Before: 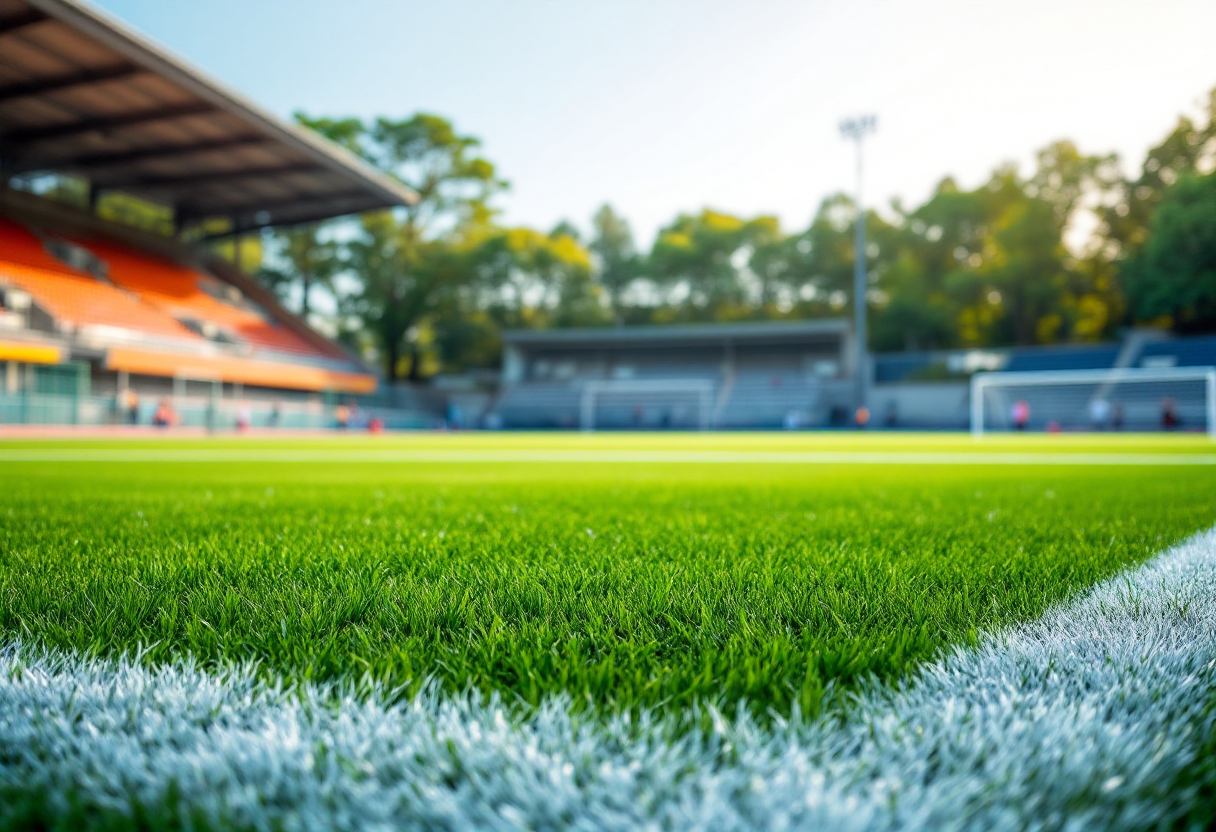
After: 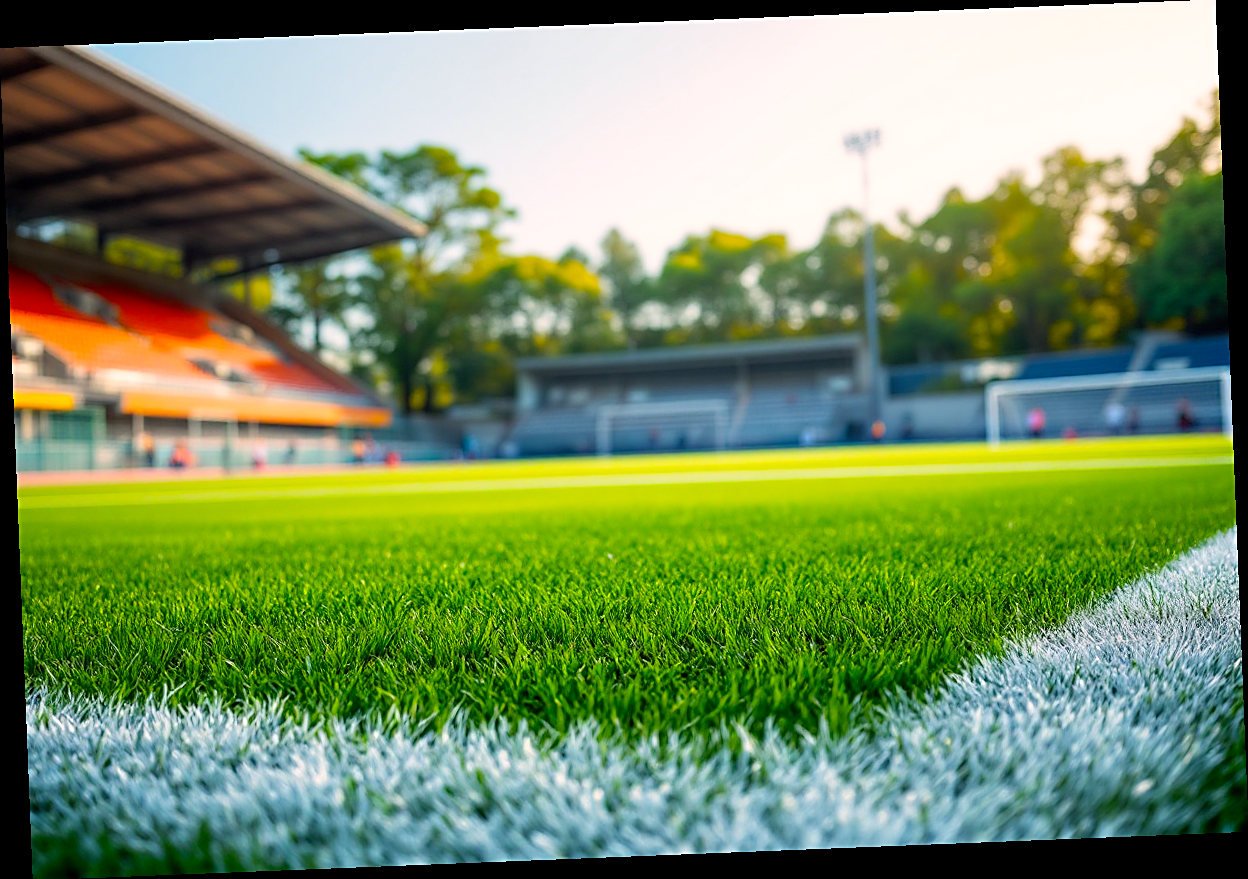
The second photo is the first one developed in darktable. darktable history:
color correction: highlights a* 5.81, highlights b* 4.84
sharpen: on, module defaults
rotate and perspective: rotation -2.29°, automatic cropping off
color balance: output saturation 120%
